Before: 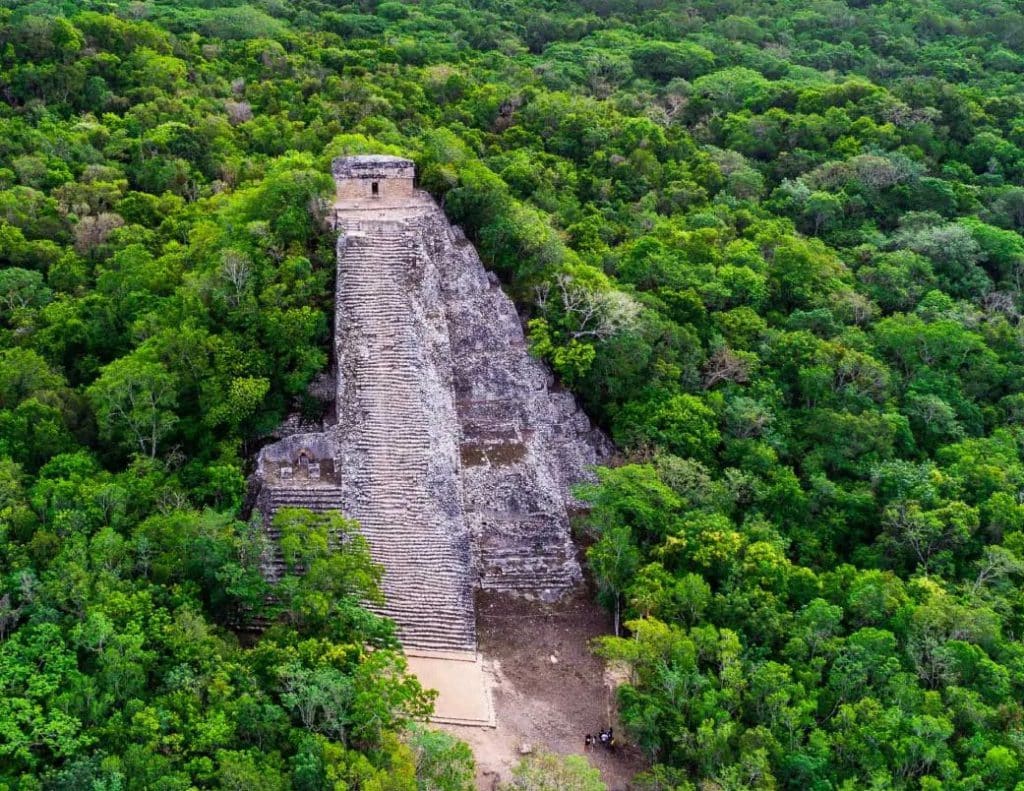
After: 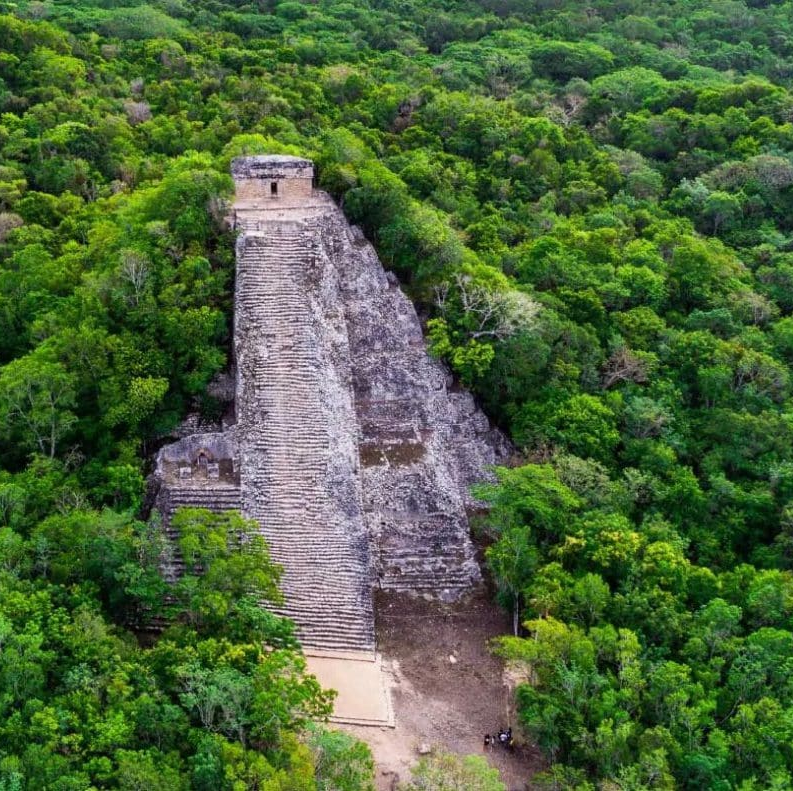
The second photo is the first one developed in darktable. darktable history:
crop: left 9.88%, right 12.664%
exposure: exposure -0.021 EV, compensate highlight preservation false
